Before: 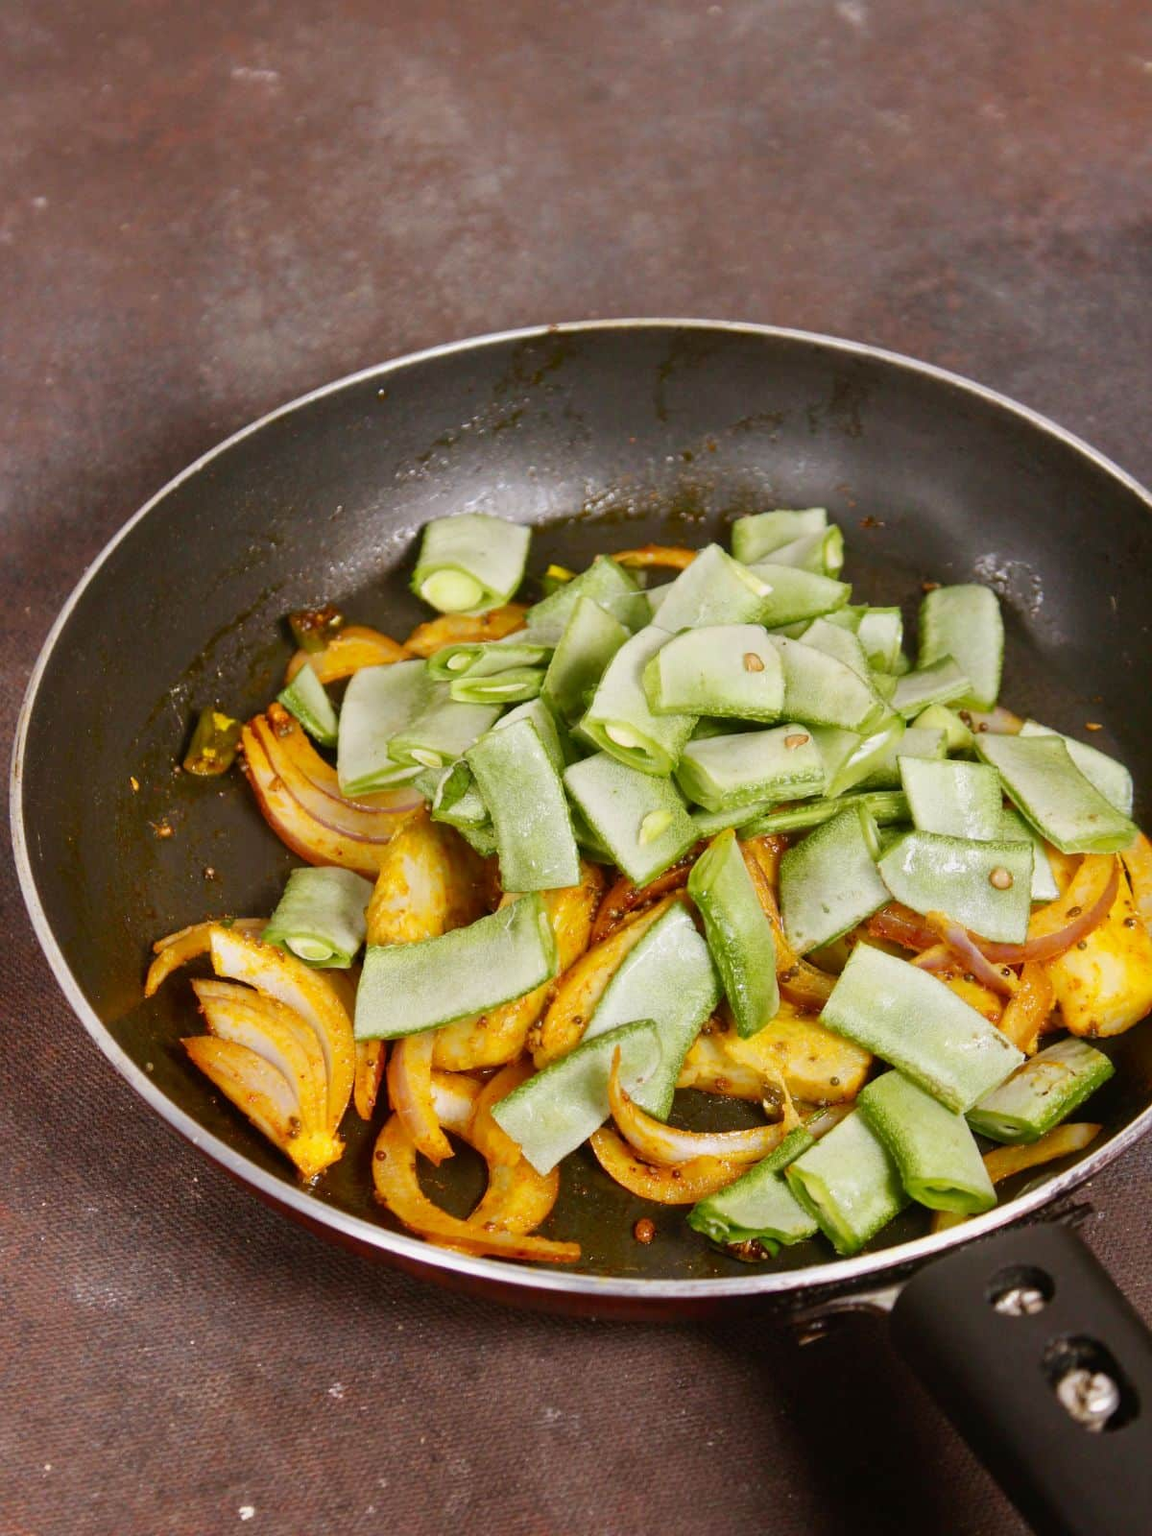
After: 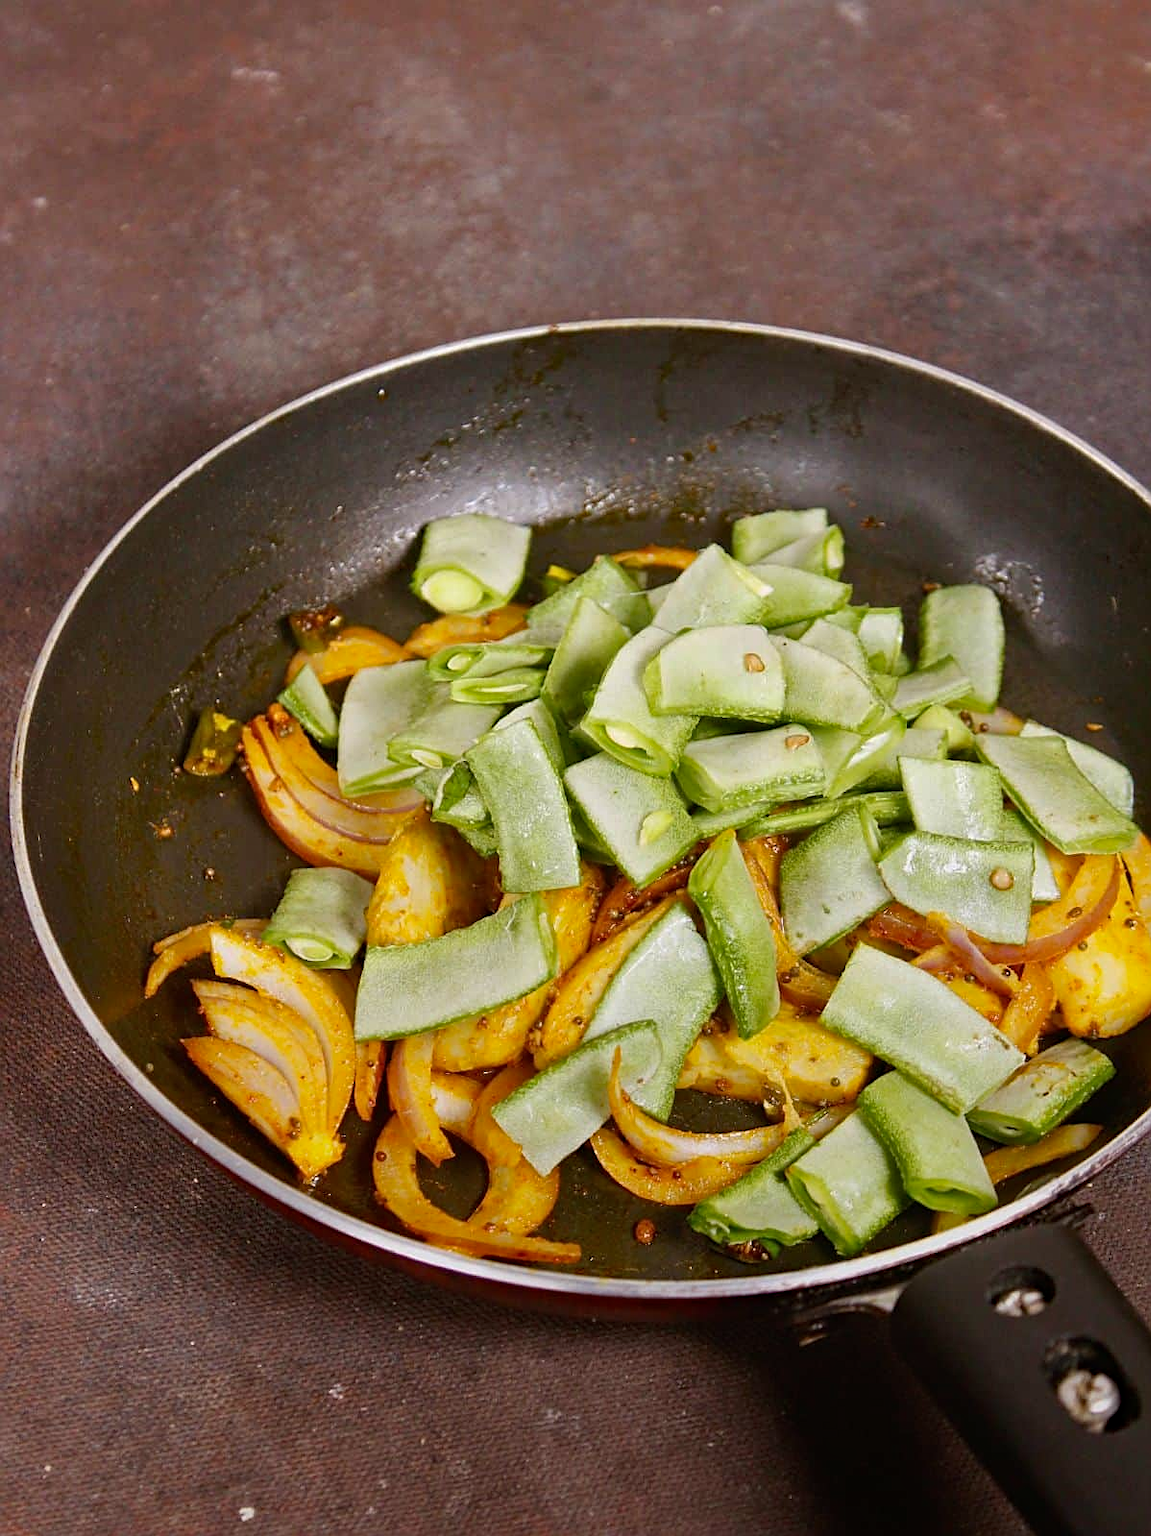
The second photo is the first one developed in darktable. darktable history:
sharpen: on, module defaults
graduated density: rotation -180°, offset 24.95
haze removal: compatibility mode true, adaptive false
